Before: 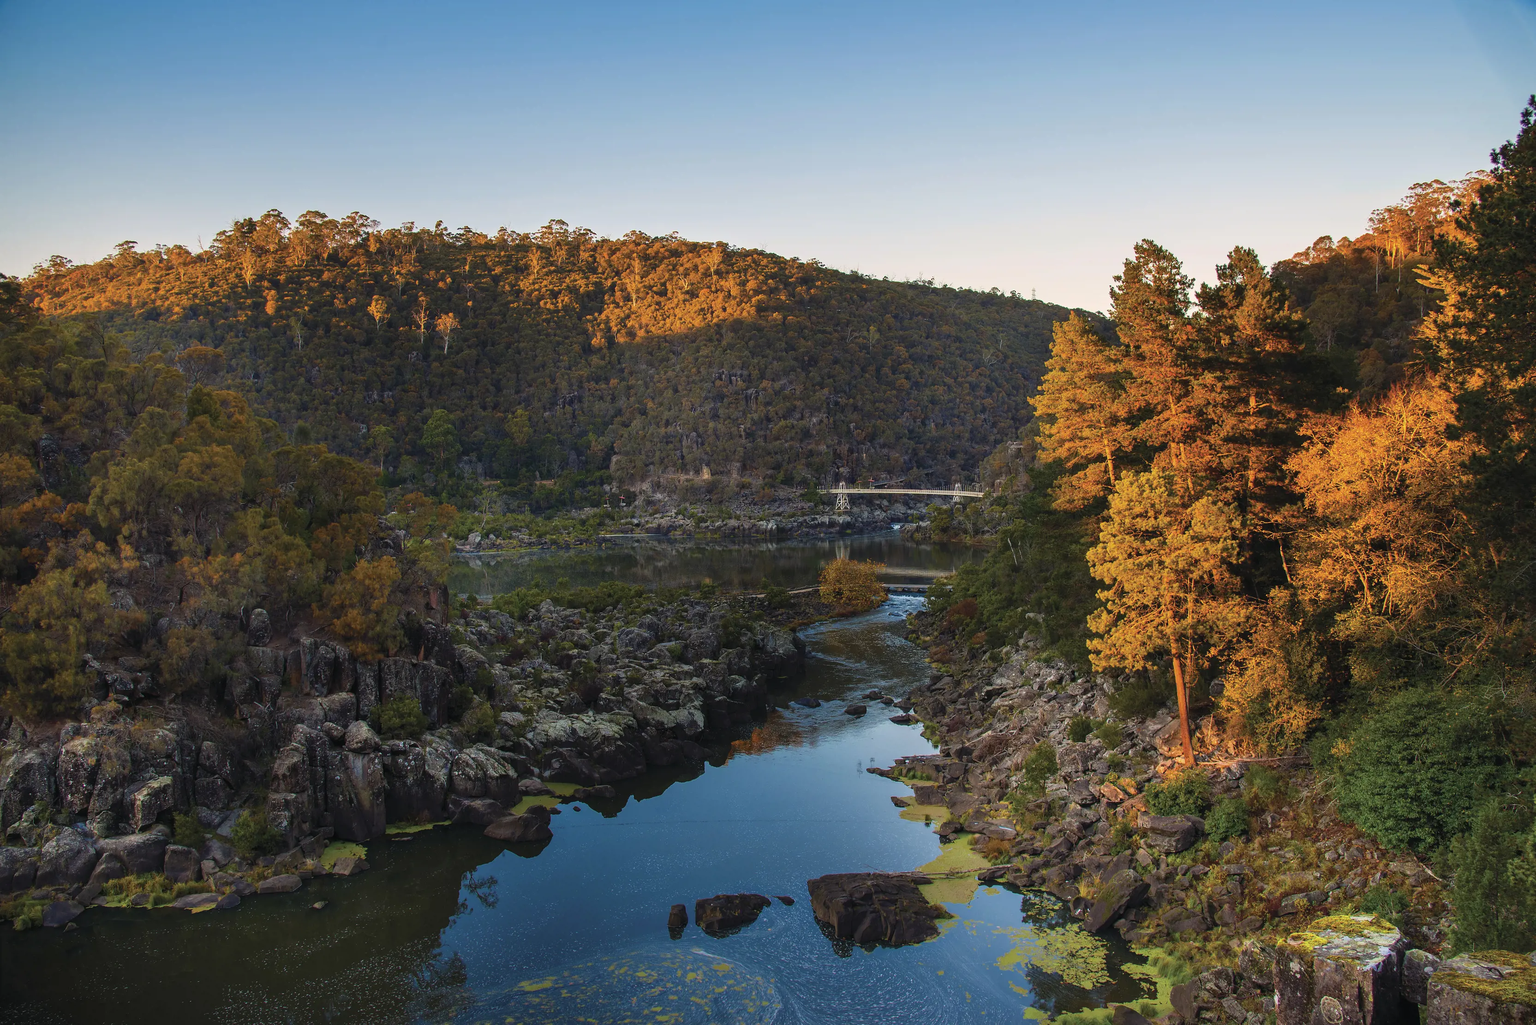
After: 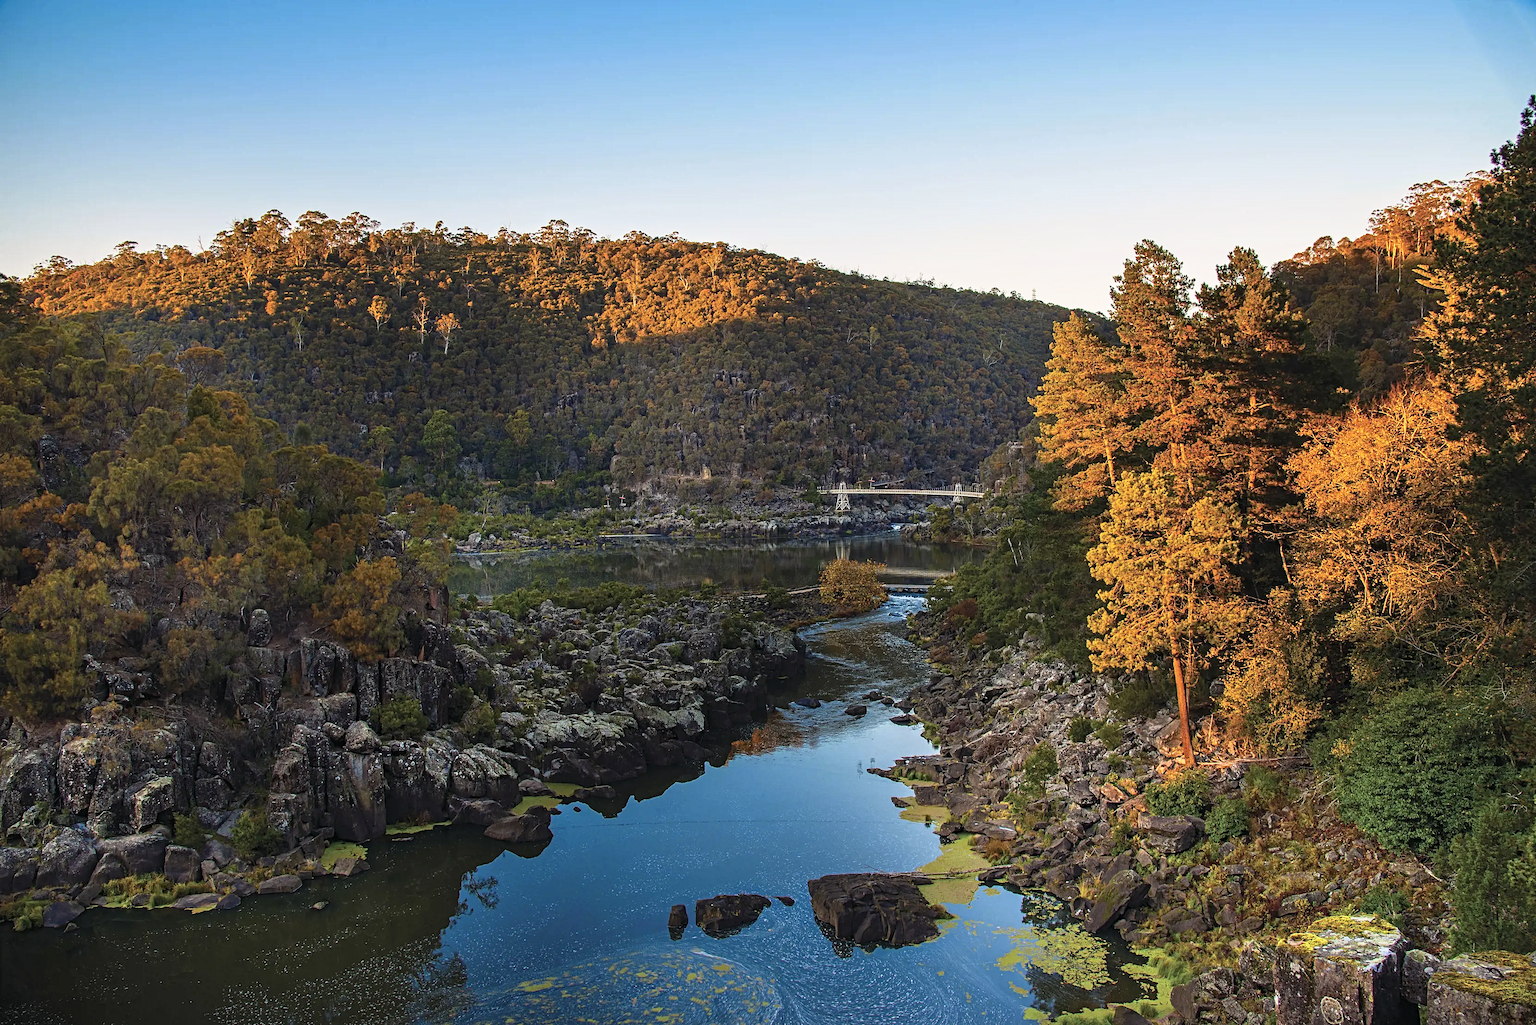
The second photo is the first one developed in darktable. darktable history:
contrast equalizer: y [[0.5, 0.5, 0.5, 0.539, 0.64, 0.611], [0.5 ×6], [0.5 ×6], [0 ×6], [0 ×6]]
tone curve: curves: ch0 [(0, 0) (0.003, 0.003) (0.011, 0.012) (0.025, 0.027) (0.044, 0.048) (0.069, 0.076) (0.1, 0.109) (0.136, 0.148) (0.177, 0.194) (0.224, 0.245) (0.277, 0.303) (0.335, 0.366) (0.399, 0.436) (0.468, 0.511) (0.543, 0.593) (0.623, 0.681) (0.709, 0.775) (0.801, 0.875) (0.898, 0.954) (1, 1)], preserve colors none
color zones: curves: ch0 [(0.068, 0.464) (0.25, 0.5) (0.48, 0.508) (0.75, 0.536) (0.886, 0.476) (0.967, 0.456)]; ch1 [(0.066, 0.456) (0.25, 0.5) (0.616, 0.508) (0.746, 0.56) (0.934, 0.444)]
